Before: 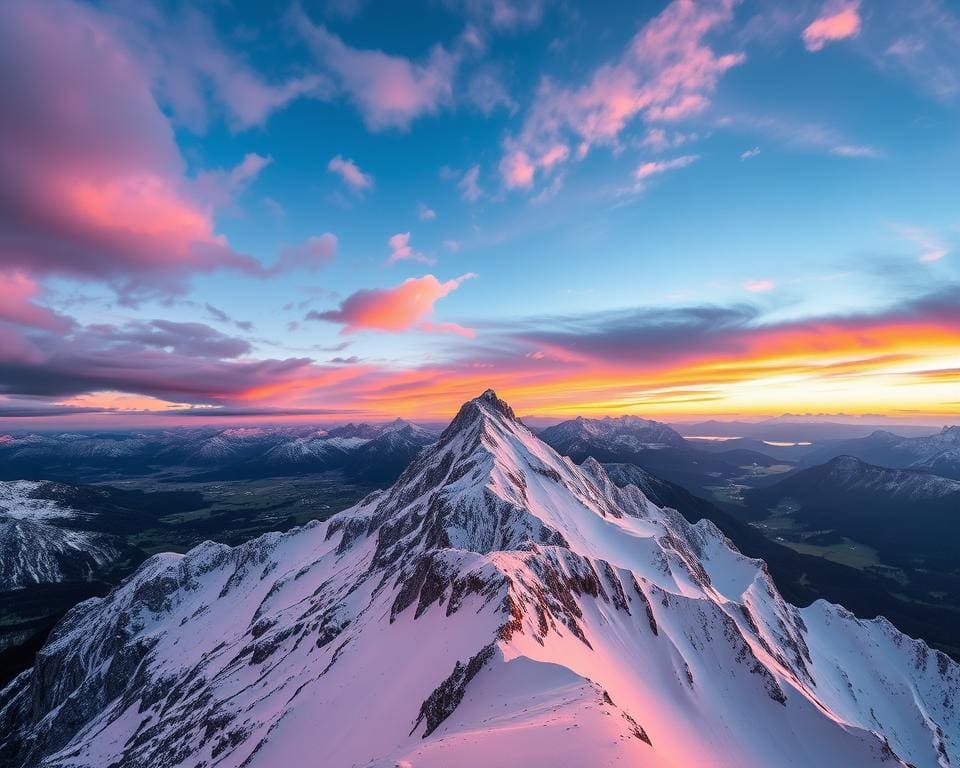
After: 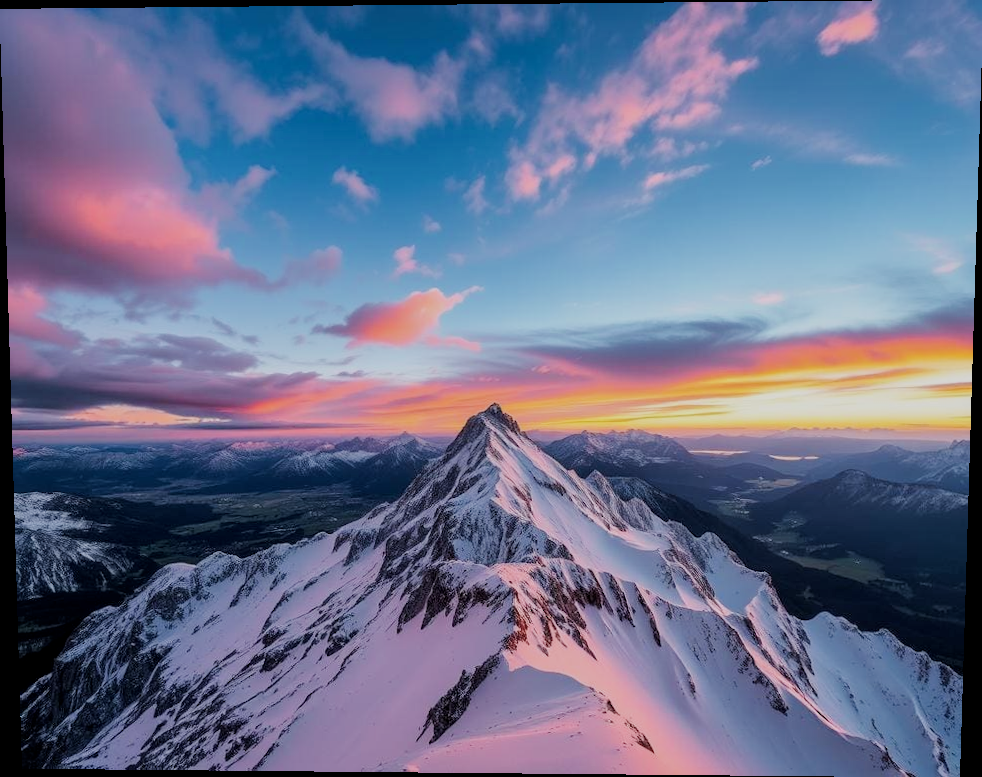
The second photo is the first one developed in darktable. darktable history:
local contrast: highlights 100%, shadows 100%, detail 120%, midtone range 0.2
filmic rgb: black relative exposure -7.65 EV, white relative exposure 4.56 EV, hardness 3.61
rotate and perspective: lens shift (vertical) 0.048, lens shift (horizontal) -0.024, automatic cropping off
